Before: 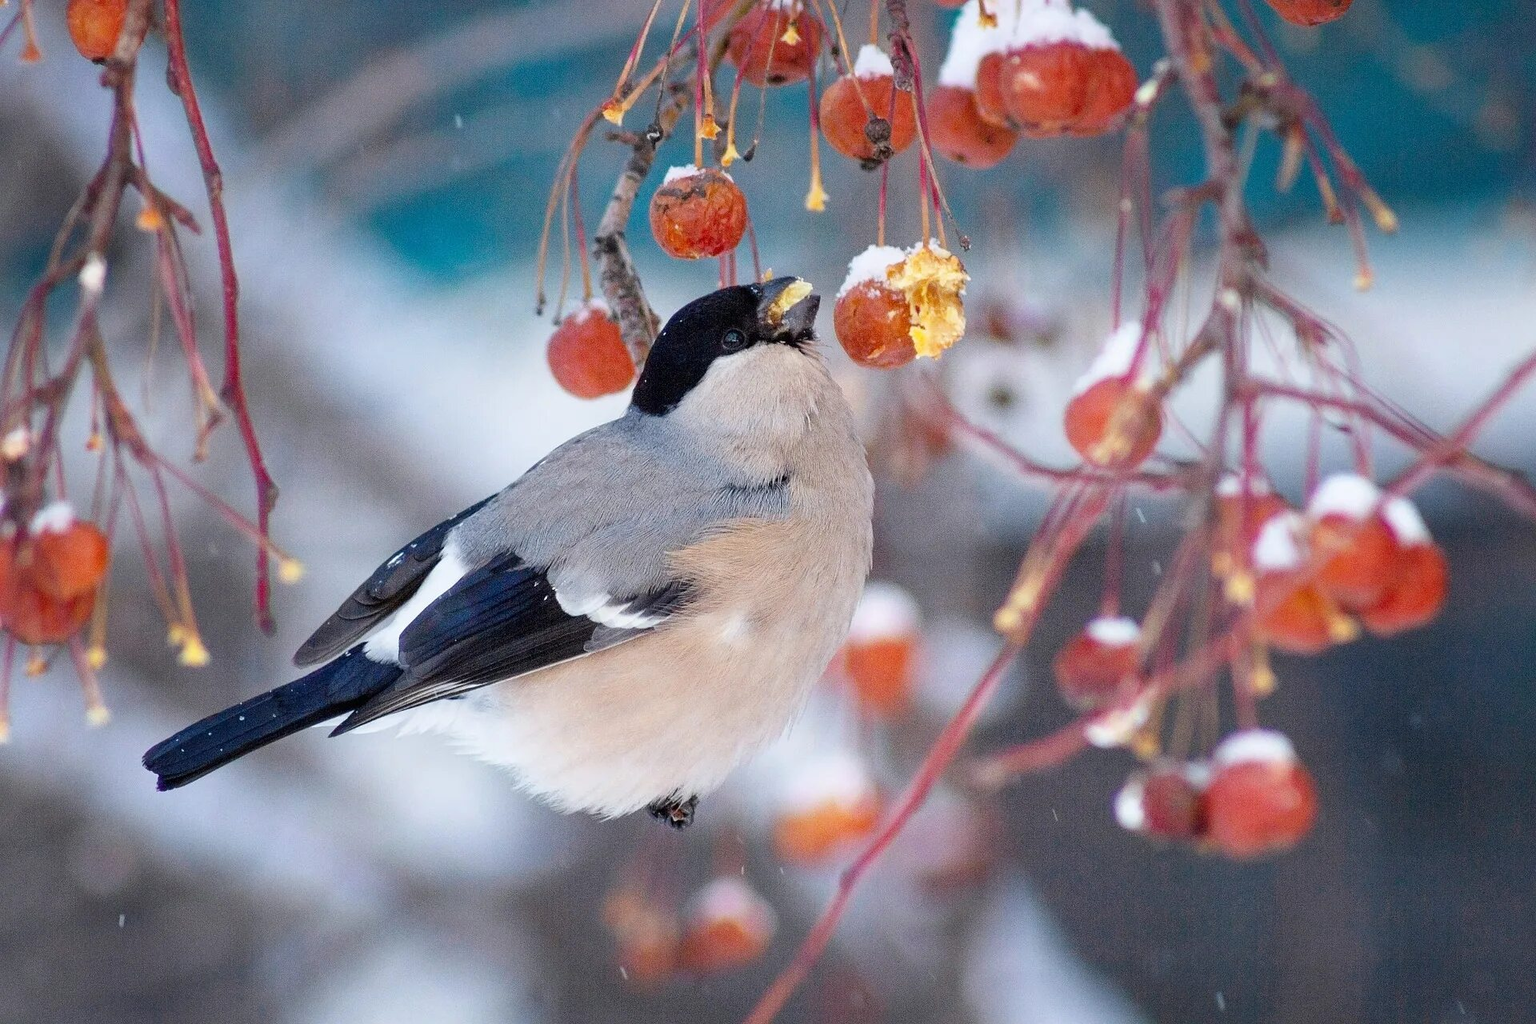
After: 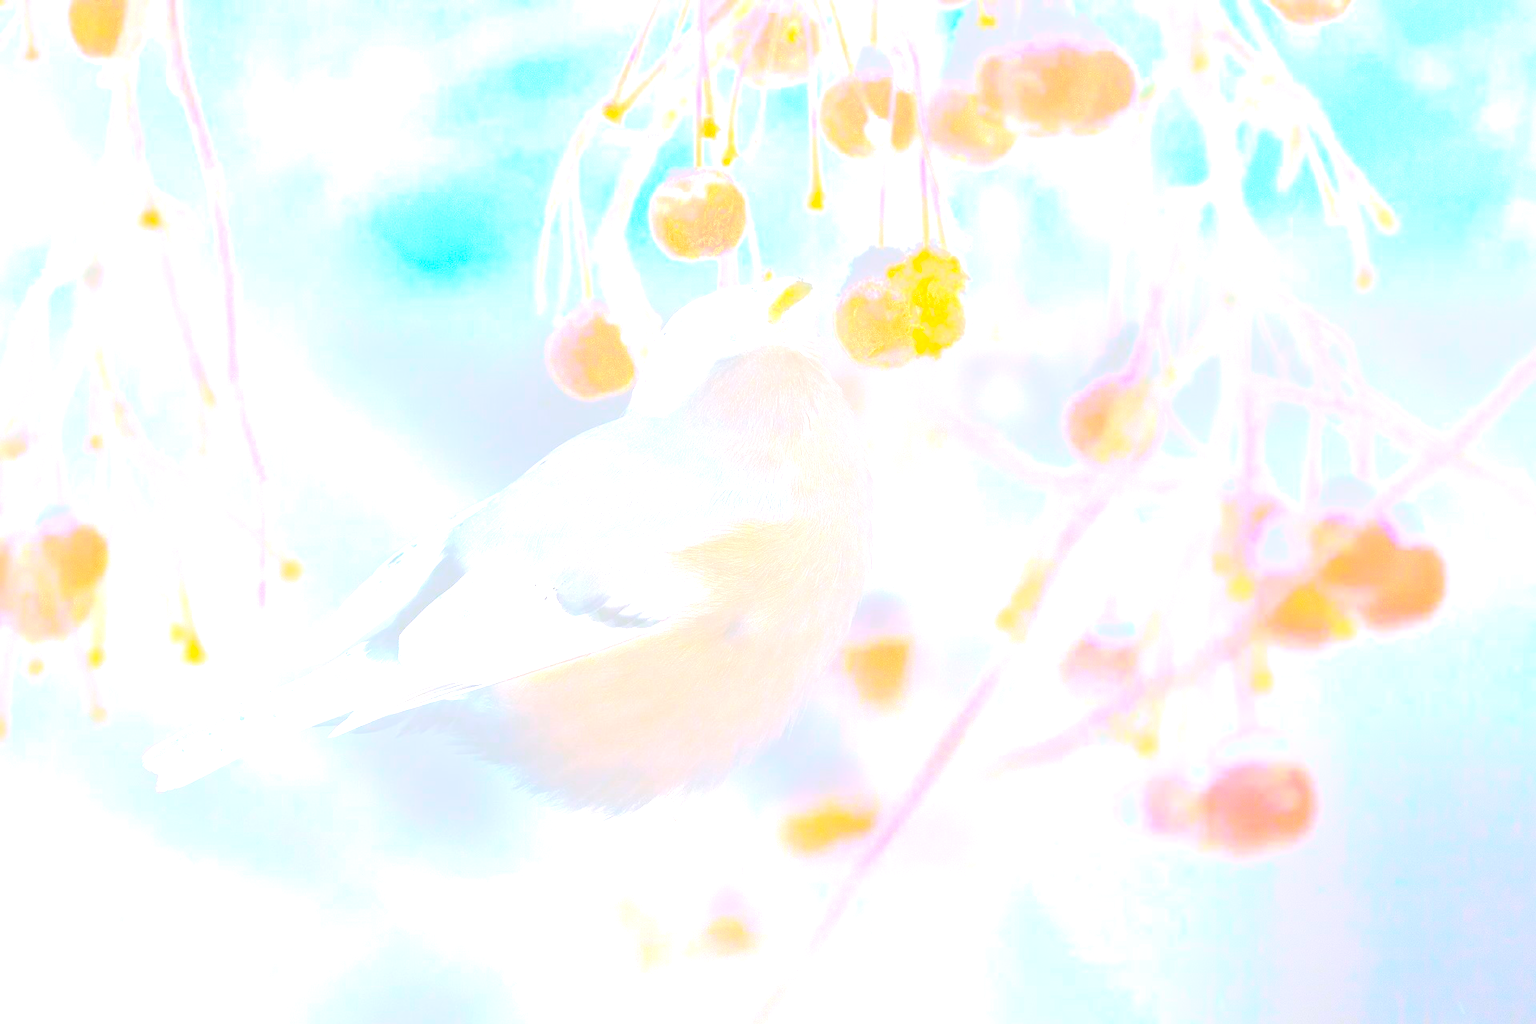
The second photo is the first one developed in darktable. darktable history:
bloom: size 70%, threshold 25%, strength 70%
color balance: mode lift, gamma, gain (sRGB), lift [1, 1, 1.022, 1.026]
exposure: exposure 1.137 EV, compensate highlight preservation false
color balance rgb: perceptual saturation grading › global saturation 30%, global vibrance 20%
